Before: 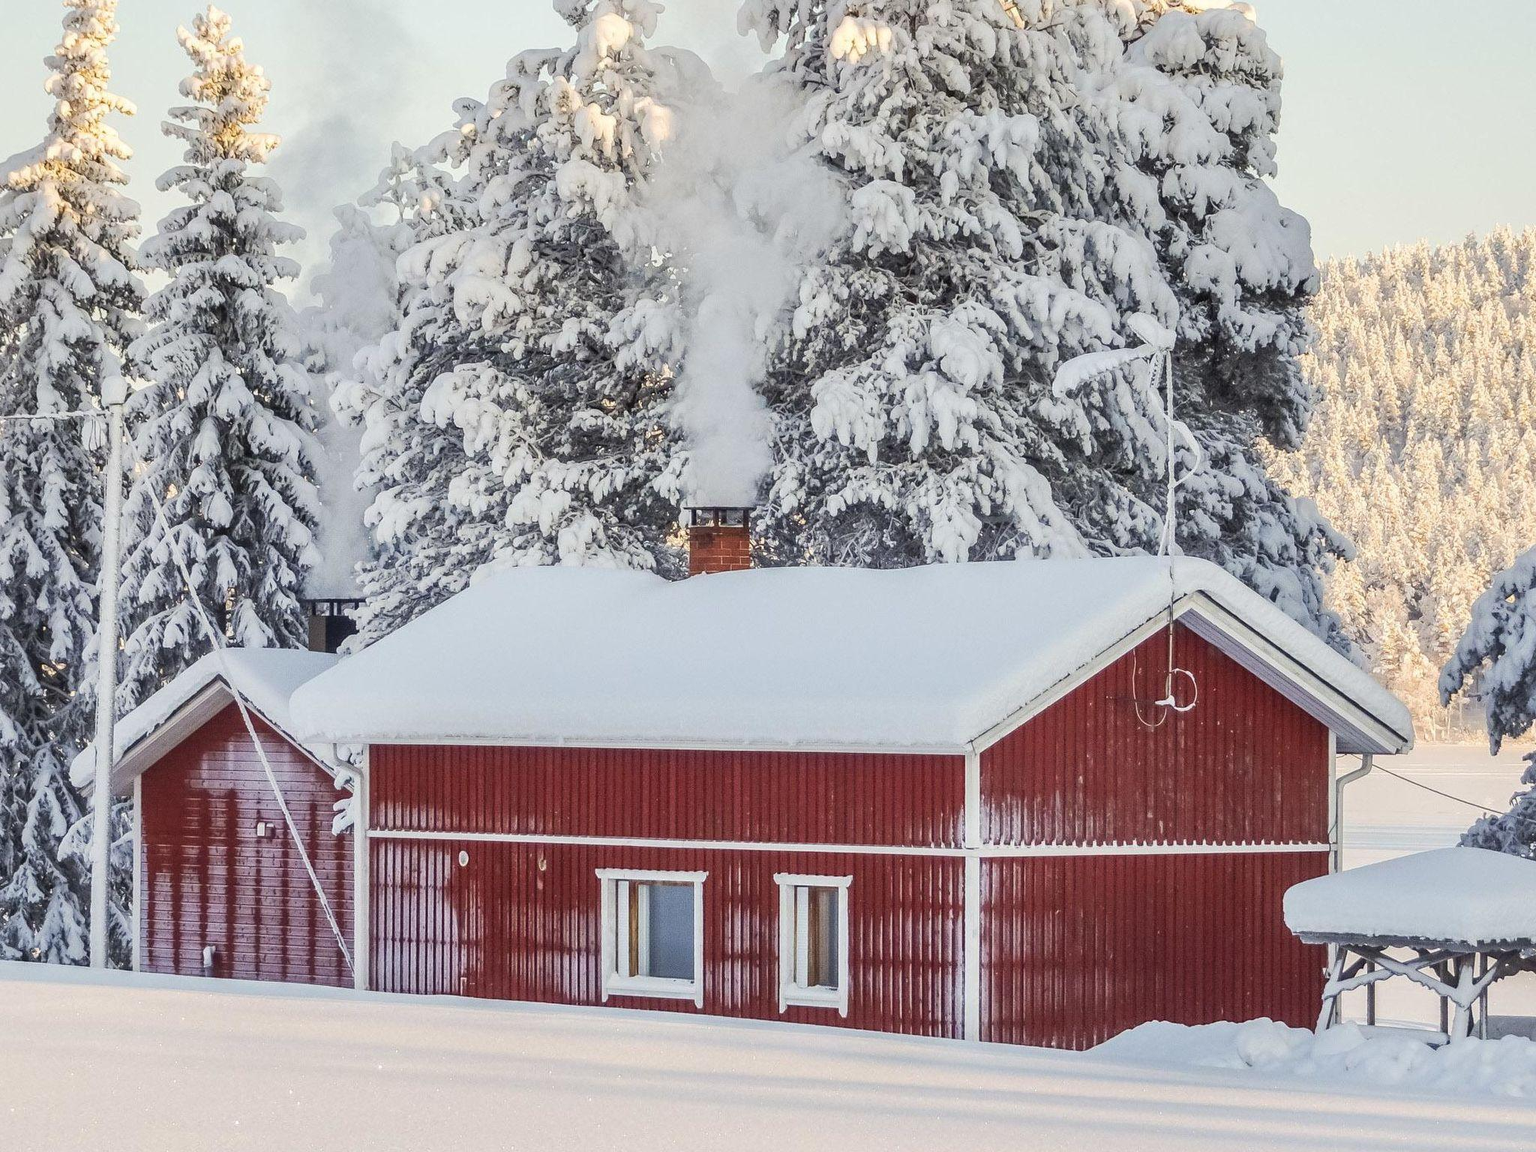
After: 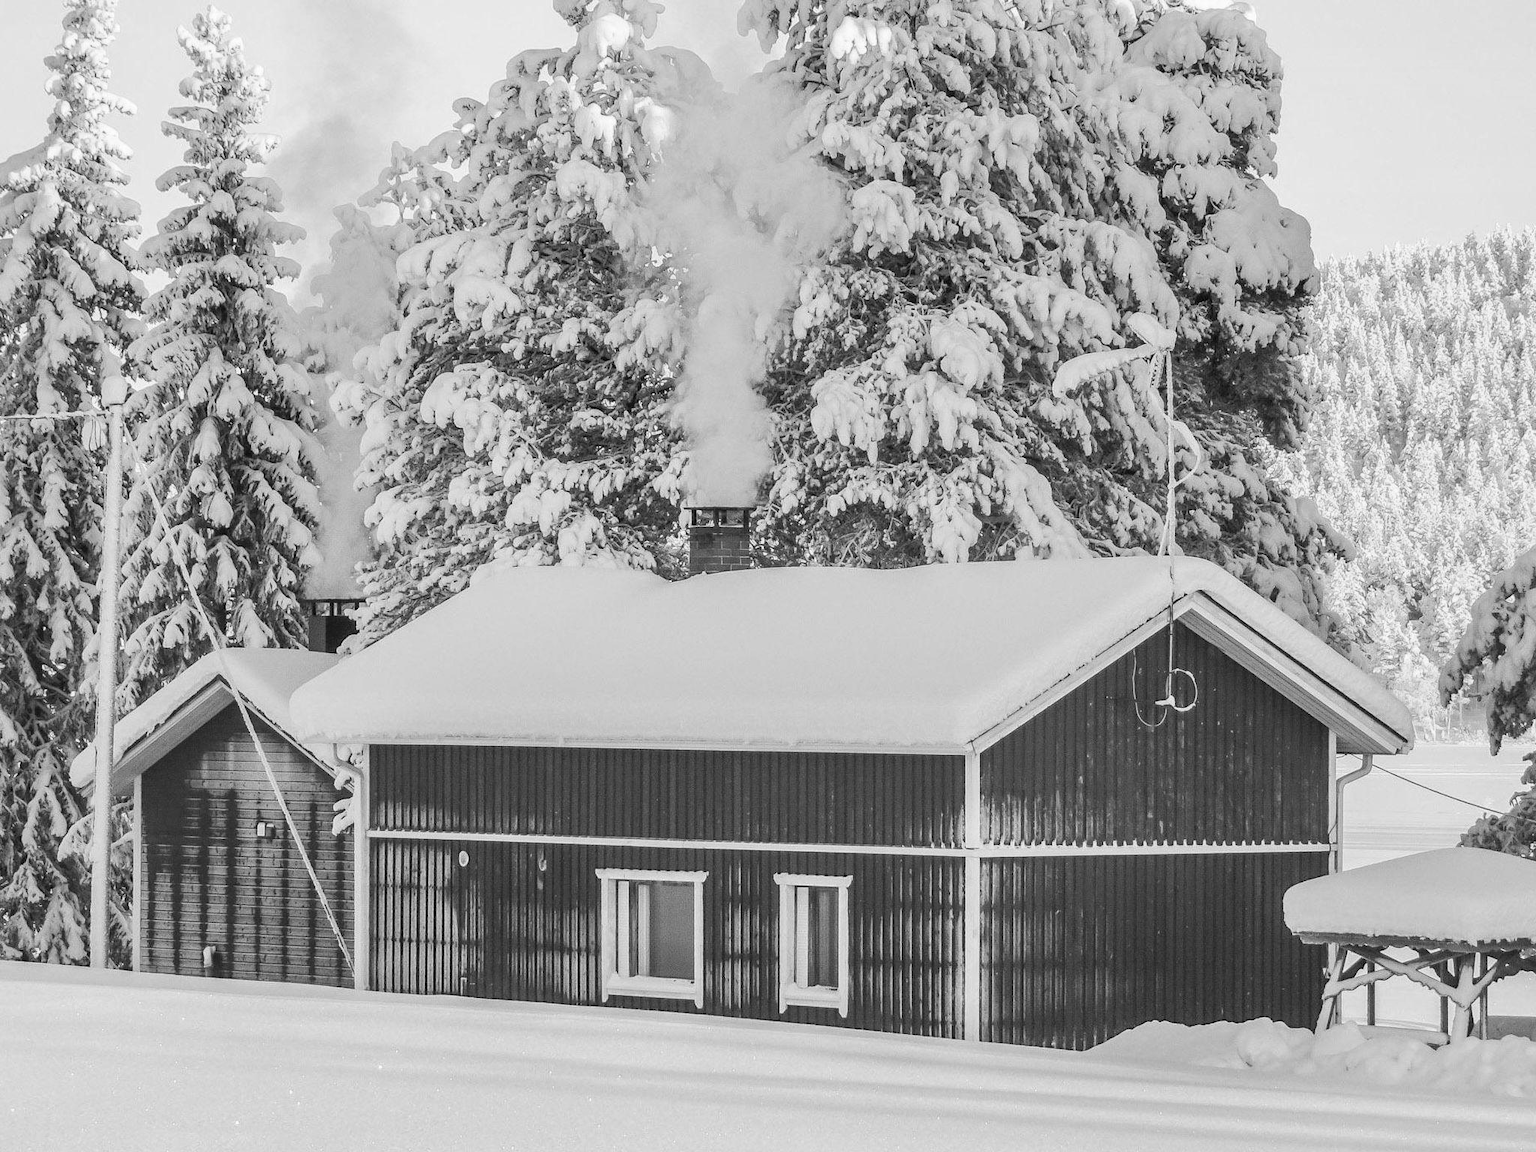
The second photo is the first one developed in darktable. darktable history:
velvia: on, module defaults
monochrome: on, module defaults
